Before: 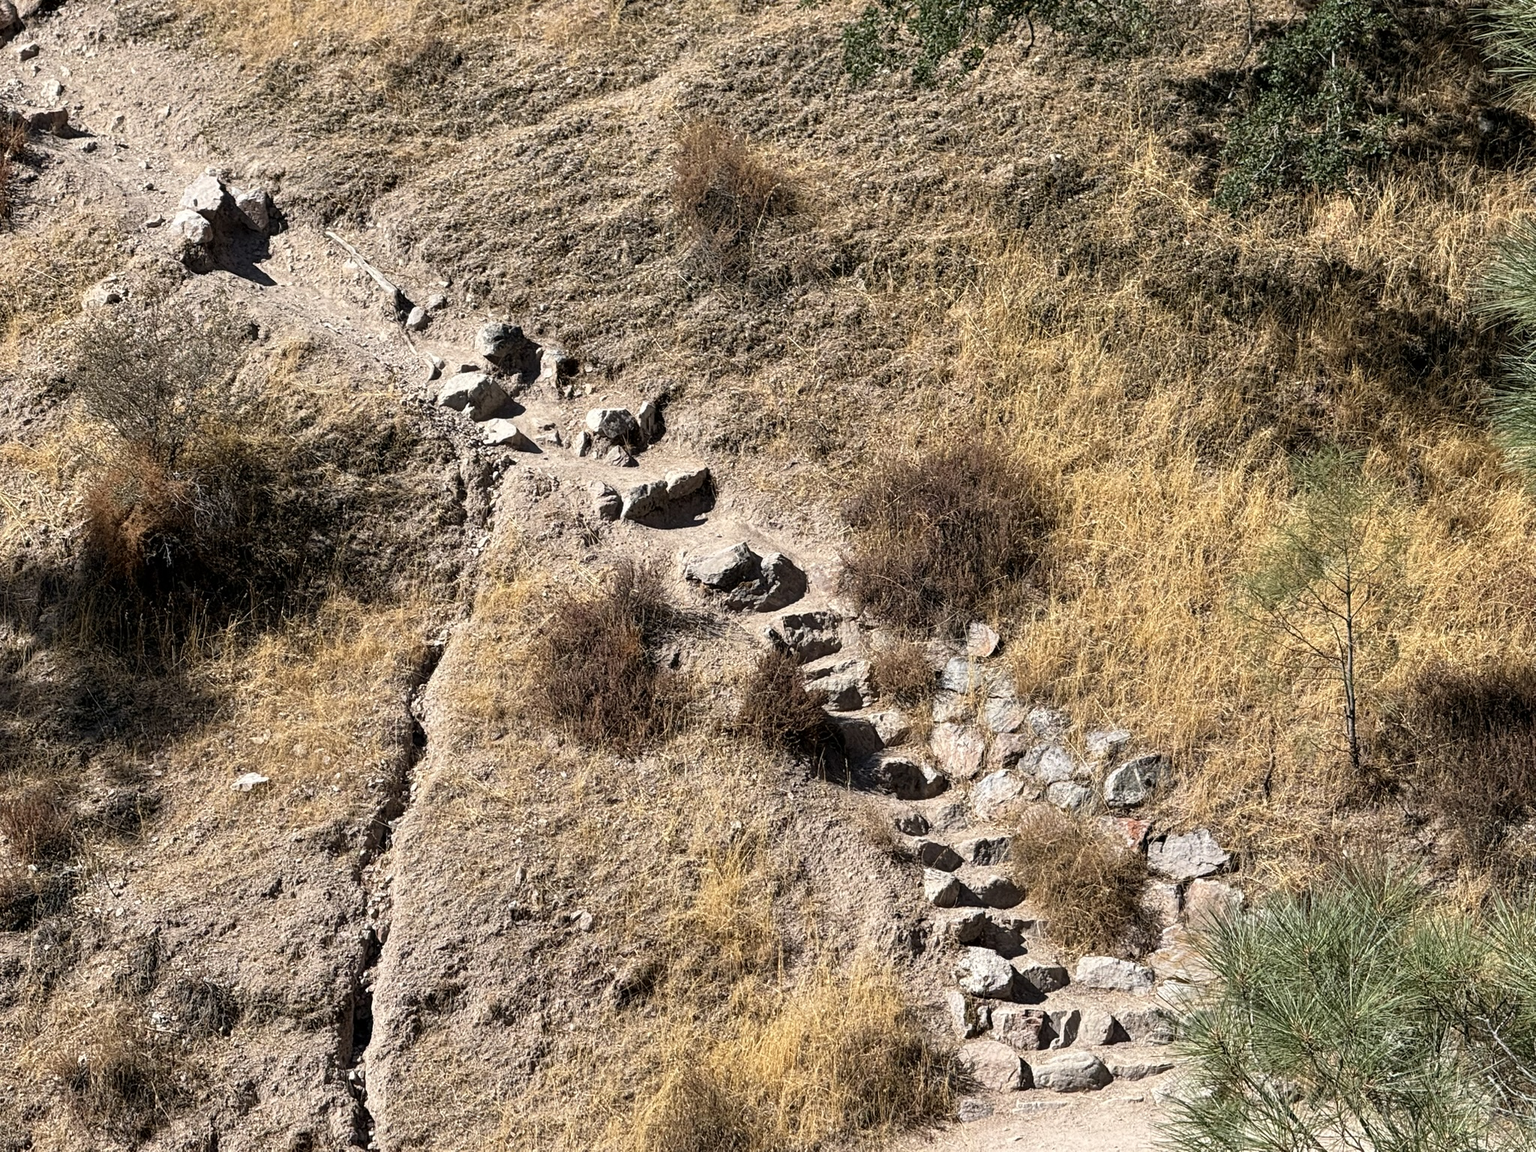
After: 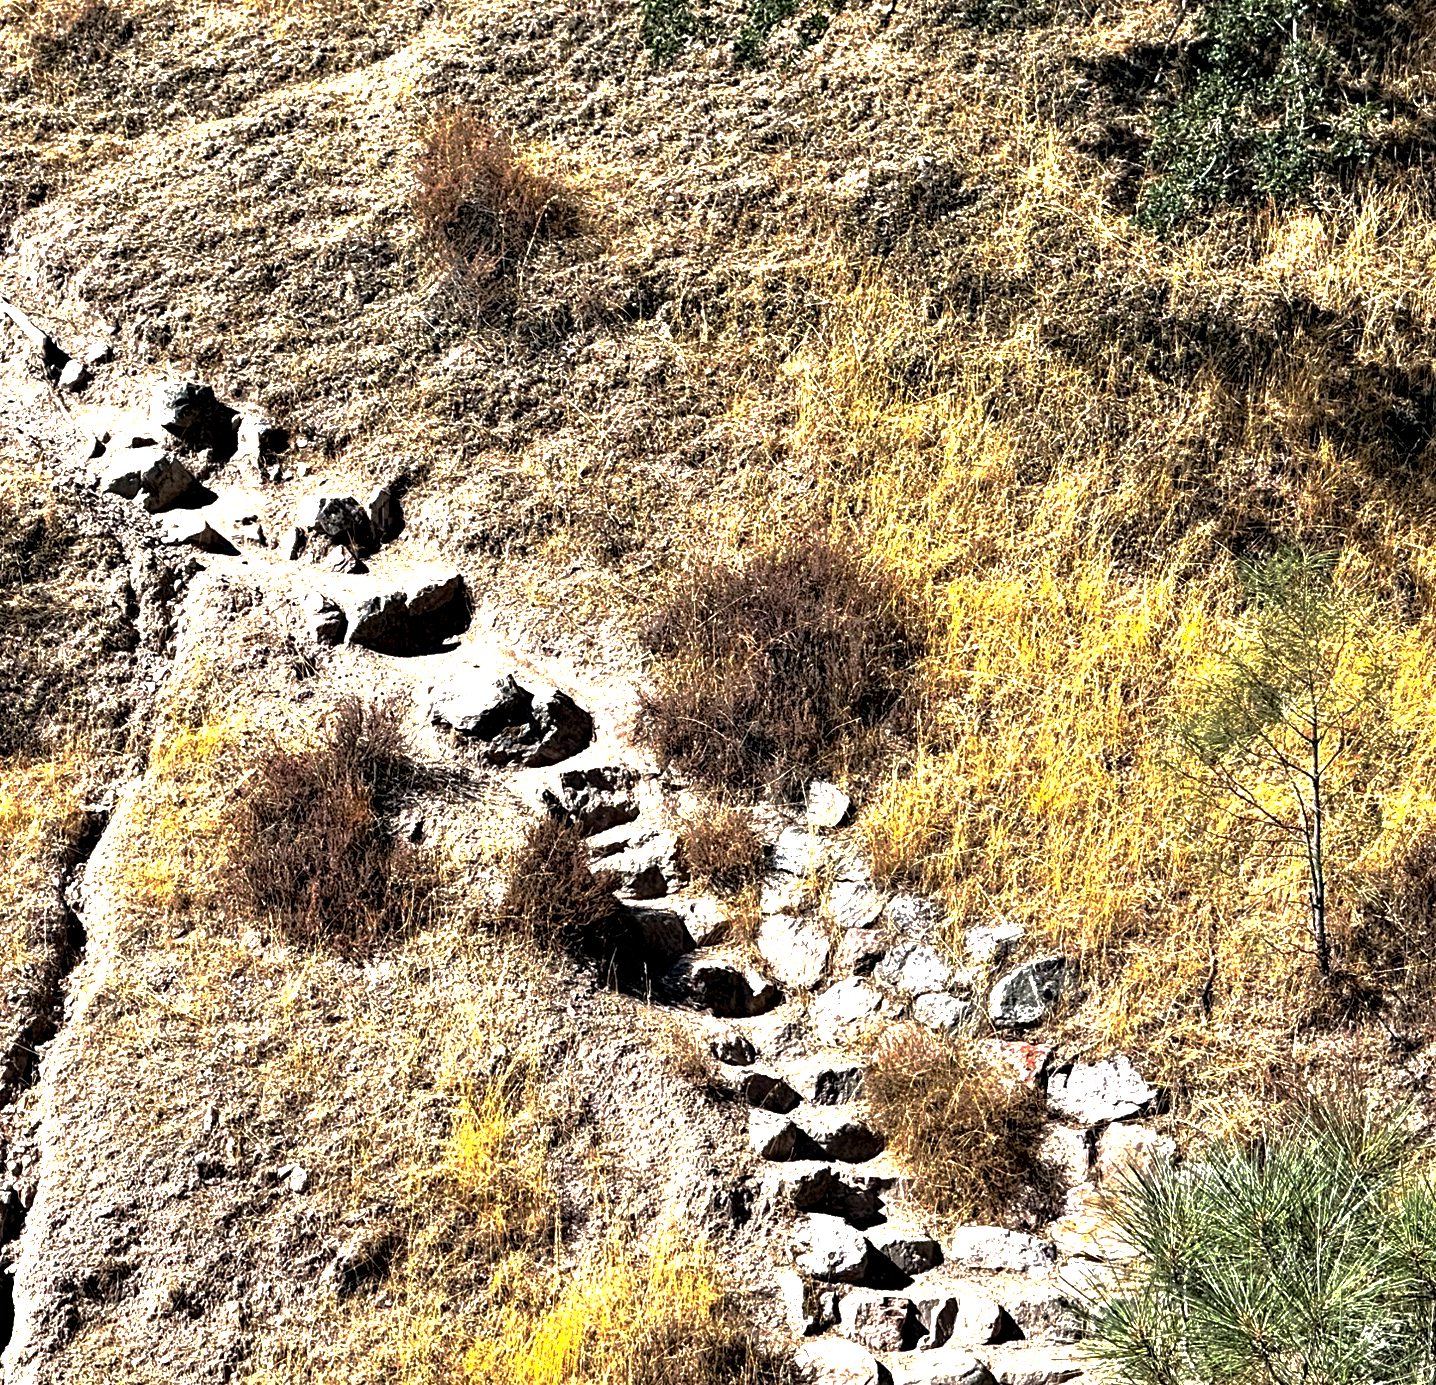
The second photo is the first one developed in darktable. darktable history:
contrast equalizer: y [[0.6 ×6], [0.55 ×6], [0 ×6], [0 ×6], [0 ×6]]
color correction: highlights b* -0.062
base curve: curves: ch0 [(0, 0) (0.826, 0.587) (1, 1)], preserve colors none
crop and rotate: left 23.592%, top 3.195%, right 6.28%, bottom 6.586%
haze removal: strength 0.128, distance 0.252, compatibility mode true, adaptive false
exposure: black level correction 0, exposure 1.104 EV, compensate highlight preservation false
